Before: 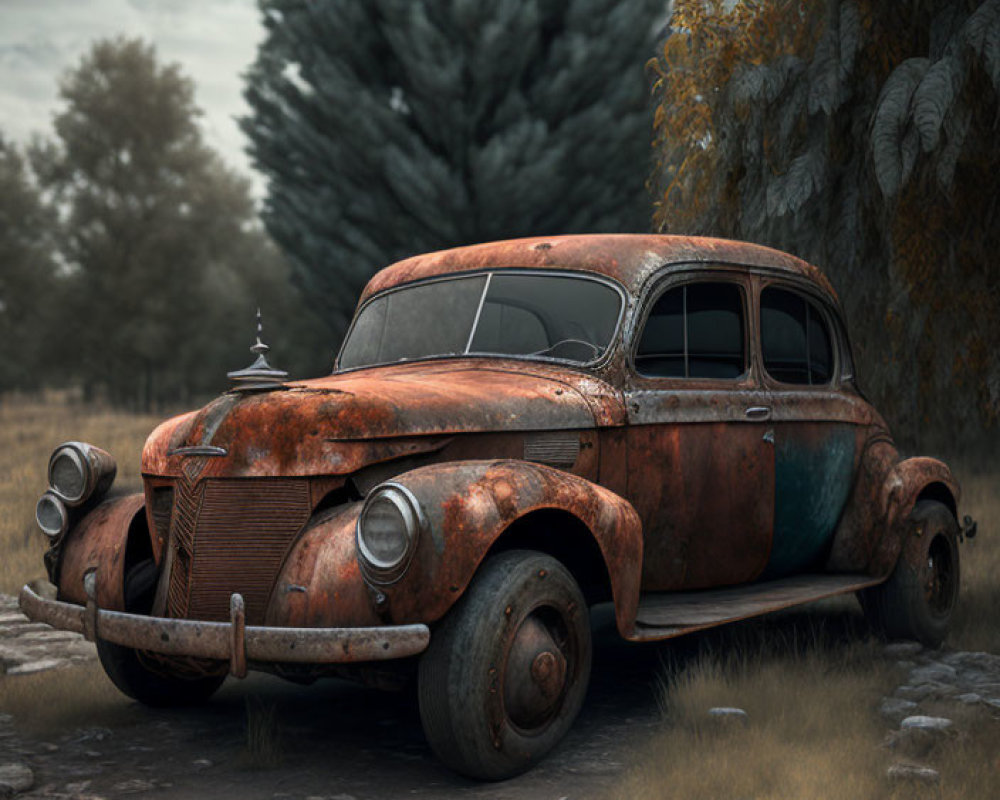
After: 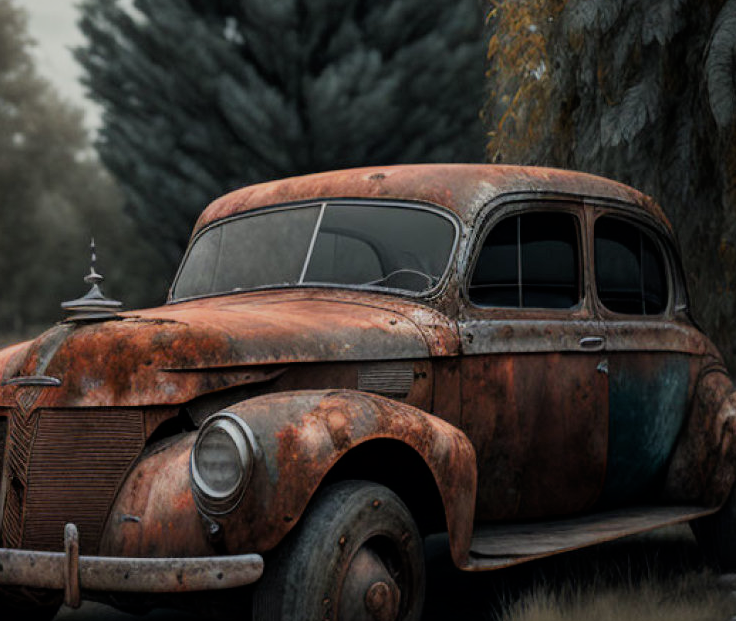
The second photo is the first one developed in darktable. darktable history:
crop: left 16.668%, top 8.801%, right 8.629%, bottom 12.679%
filmic rgb: black relative exposure -7.96 EV, white relative exposure 4.06 EV, threshold 3.06 EV, hardness 4.11, contrast 0.932, enable highlight reconstruction true
